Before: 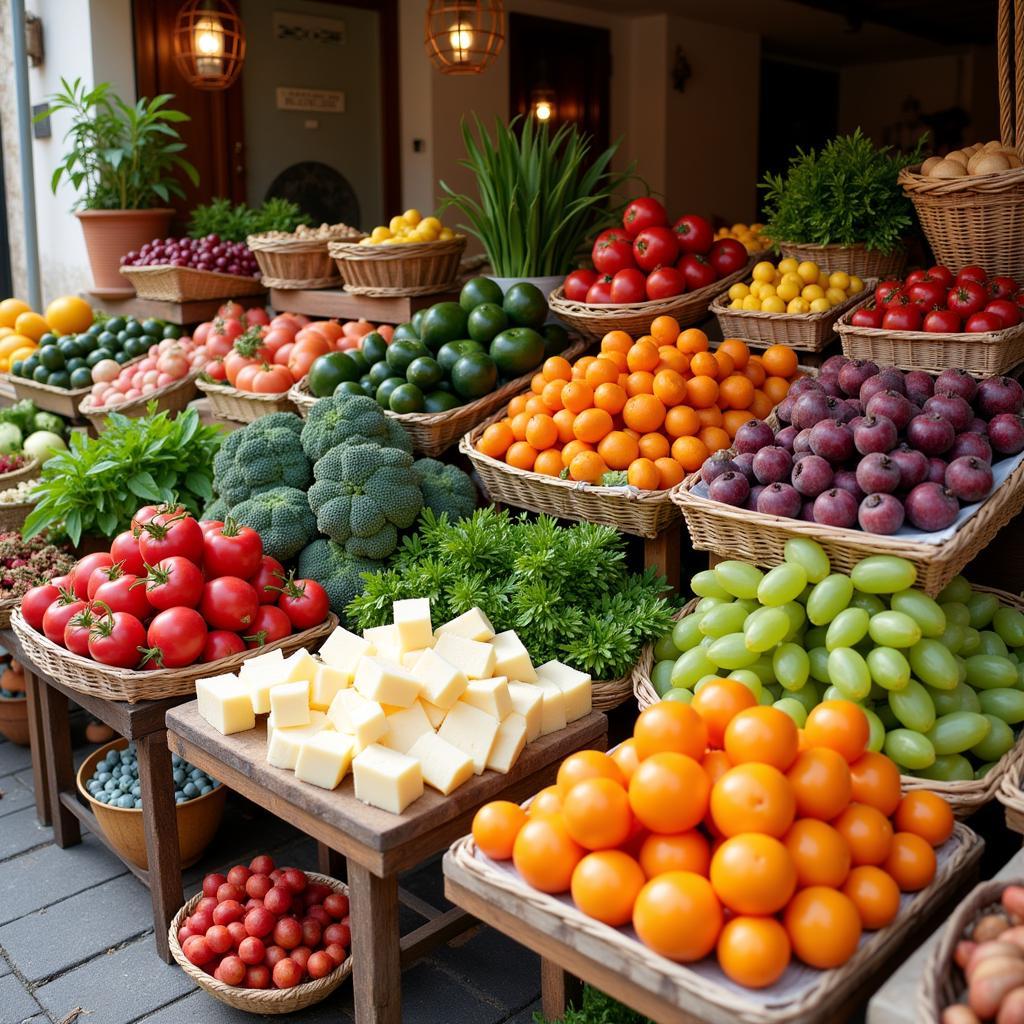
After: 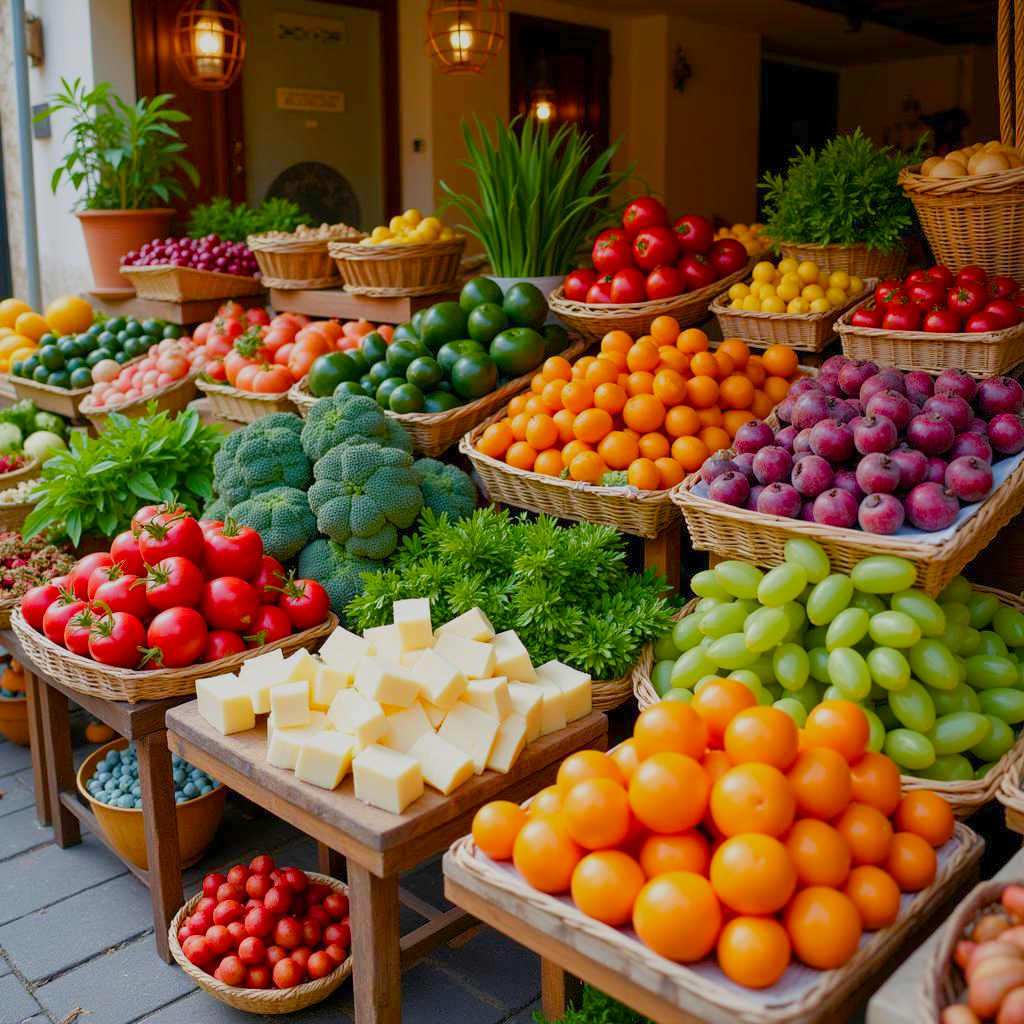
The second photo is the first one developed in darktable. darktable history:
color balance rgb: linear chroma grading › global chroma 8.909%, perceptual saturation grading › global saturation 20%, perceptual saturation grading › highlights -25.125%, perceptual saturation grading › shadows 50.025%, perceptual brilliance grading › global brilliance 1.841%, perceptual brilliance grading › highlights -3.77%, contrast -20.447%
